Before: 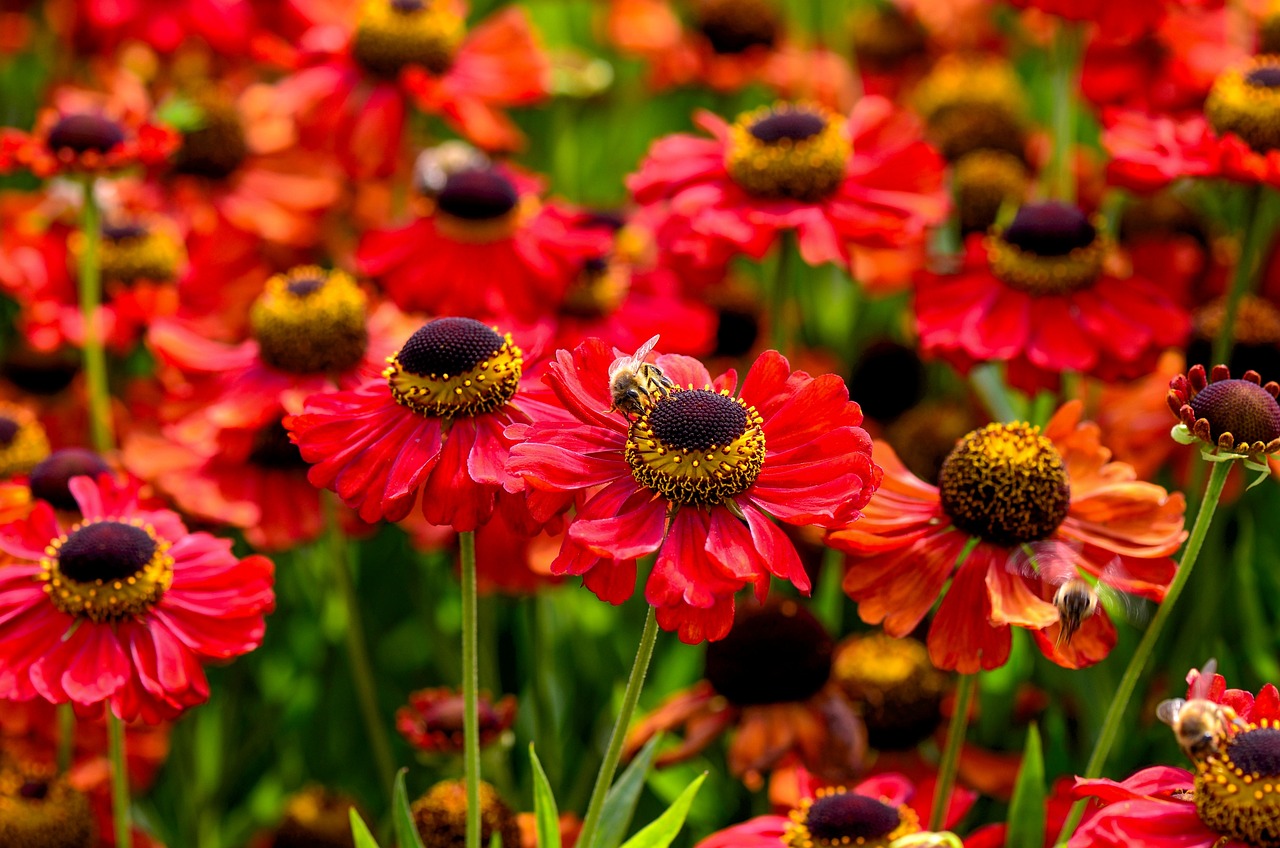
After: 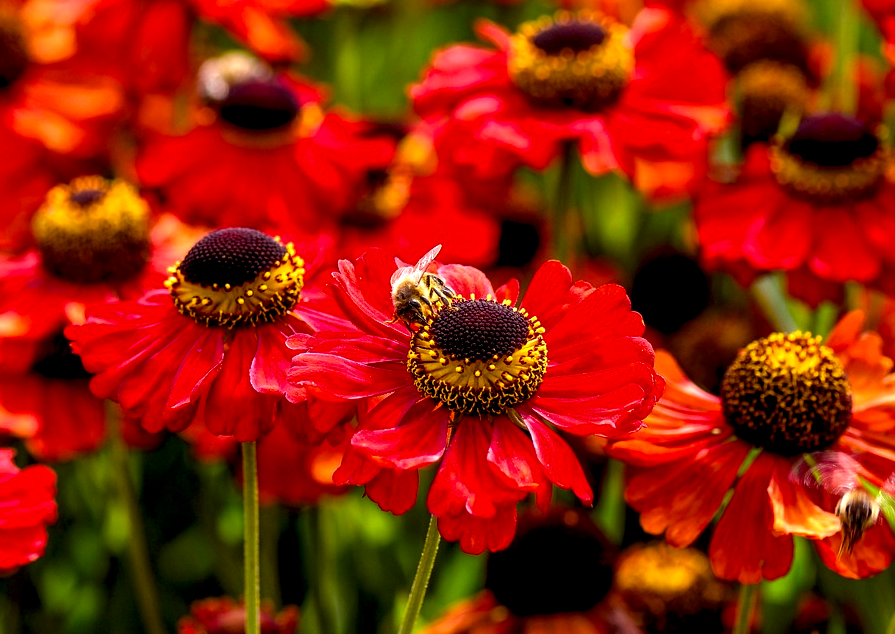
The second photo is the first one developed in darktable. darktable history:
crop and rotate: left 17.046%, top 10.659%, right 12.989%, bottom 14.553%
local contrast: detail 135%, midtone range 0.75
rgb levels: mode RGB, independent channels, levels [[0, 0.5, 1], [0, 0.521, 1], [0, 0.536, 1]]
color balance rgb: shadows fall-off 101%, linear chroma grading › mid-tones 7.63%, perceptual saturation grading › mid-tones 11.68%, mask middle-gray fulcrum 22.45%, global vibrance 10.11%, saturation formula JzAzBz (2021)
